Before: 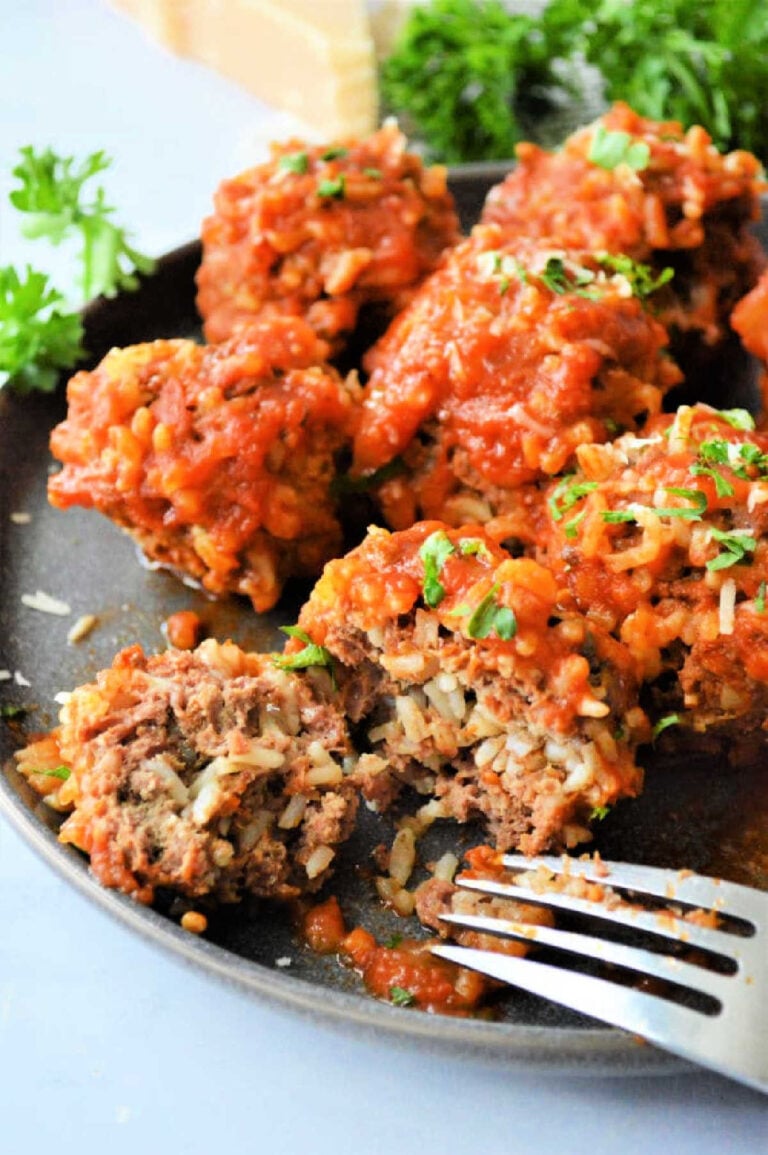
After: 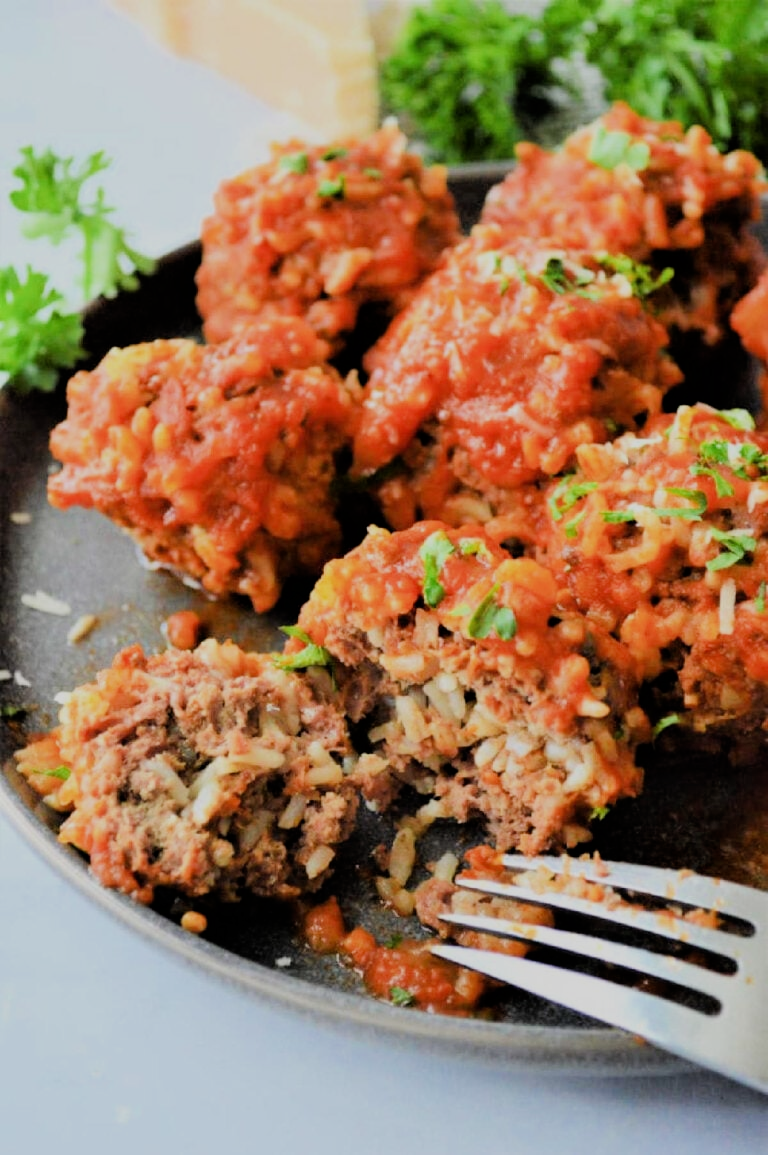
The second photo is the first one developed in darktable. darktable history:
filmic rgb: black relative exposure -7.65 EV, white relative exposure 4.56 EV, threshold 5.97 EV, hardness 3.61, contrast 0.99, enable highlight reconstruction true
